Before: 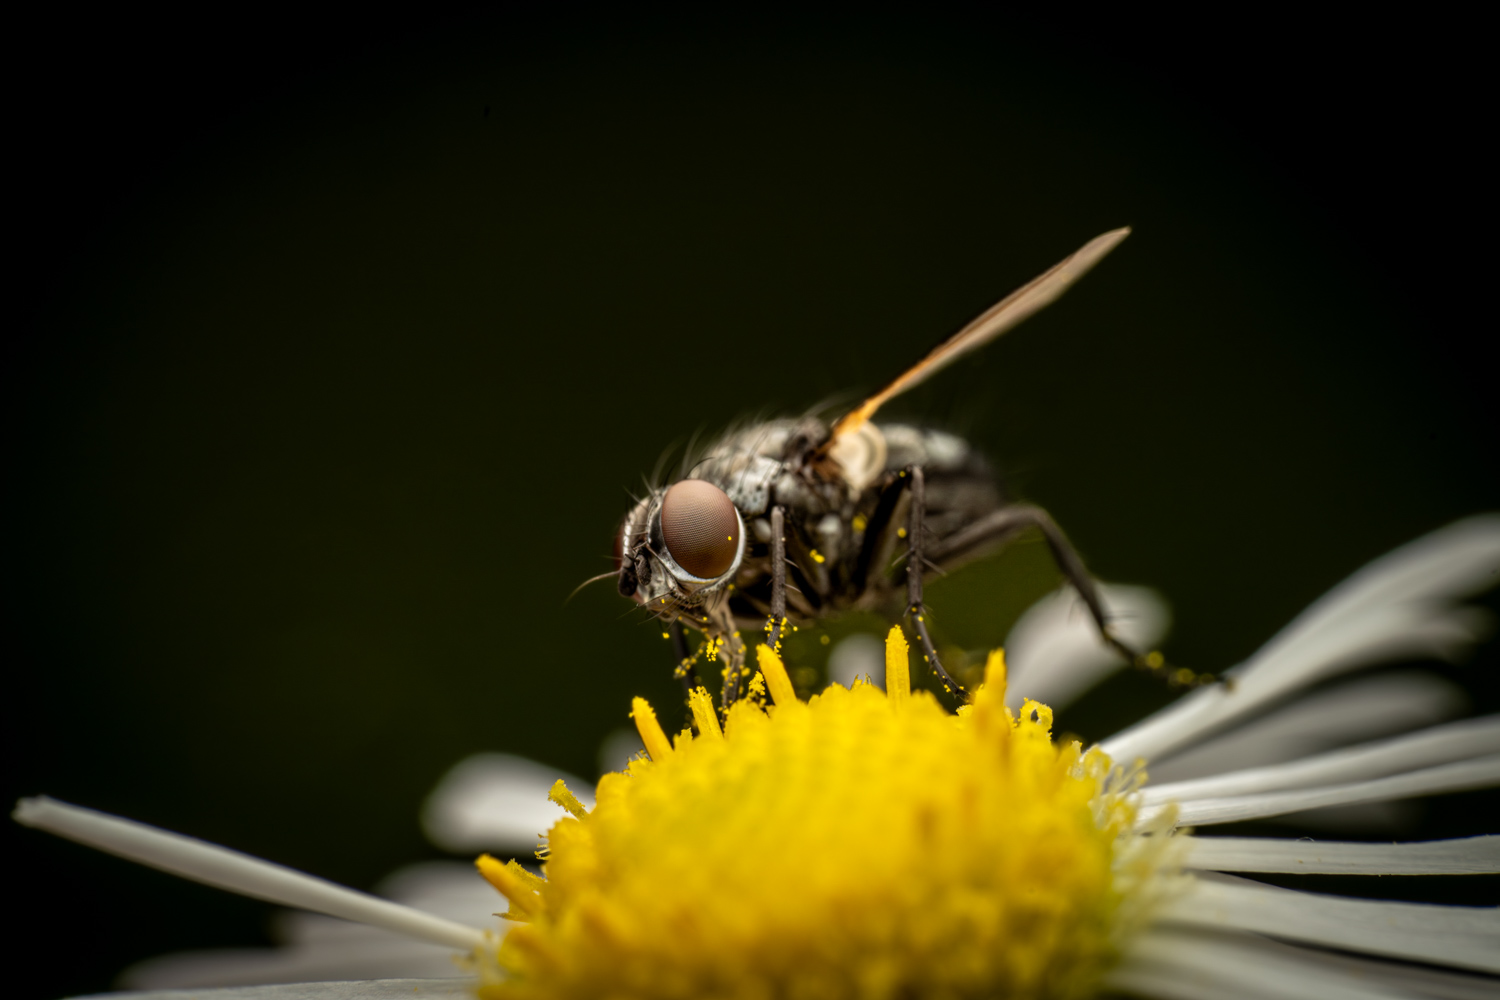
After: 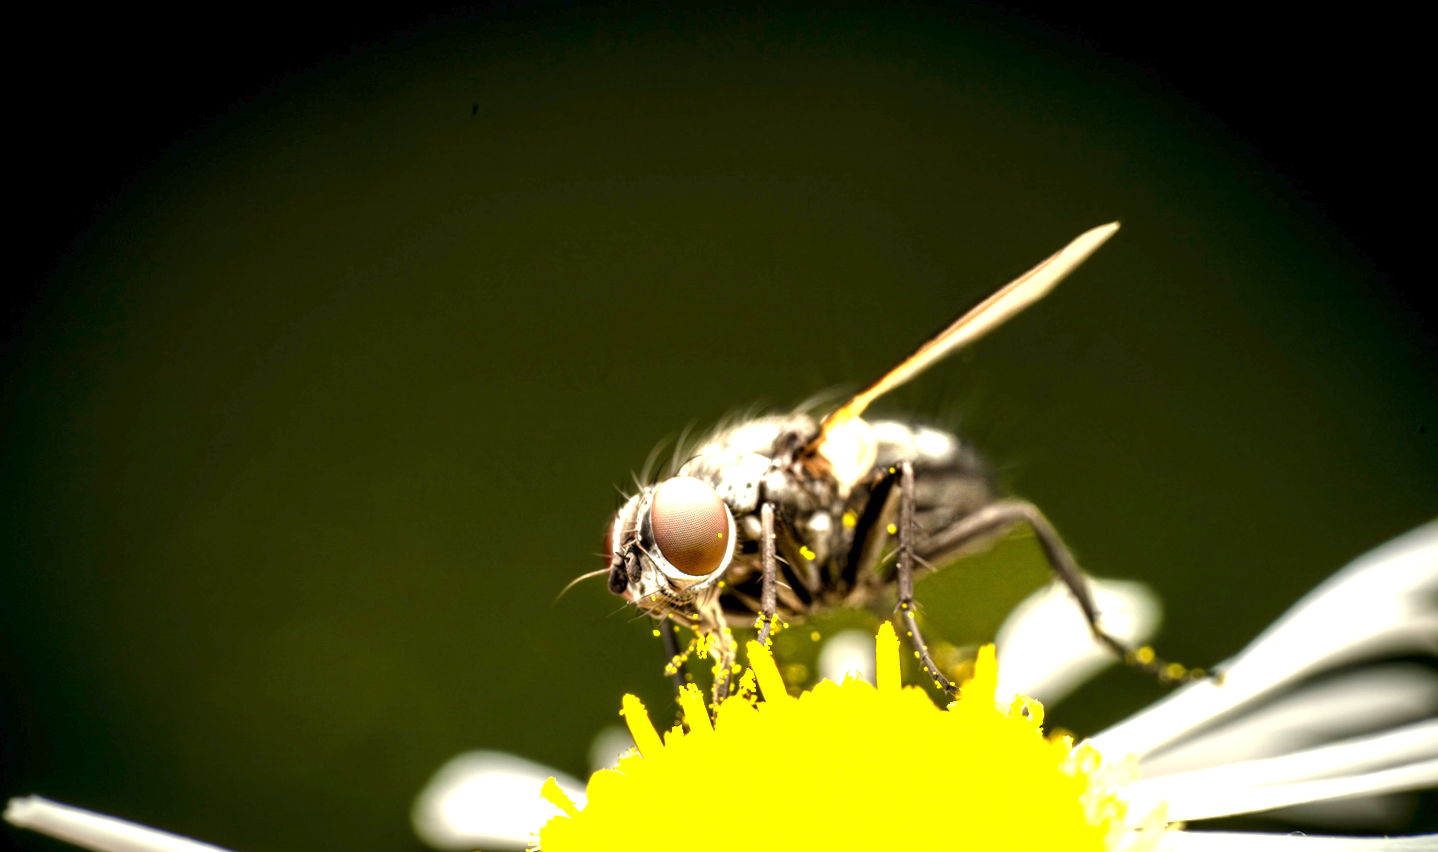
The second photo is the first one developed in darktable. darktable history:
exposure: exposure 2.196 EV, compensate exposure bias true, compensate highlight preservation false
crop and rotate: angle 0.257°, left 0.392%, right 3.057%, bottom 14.169%
